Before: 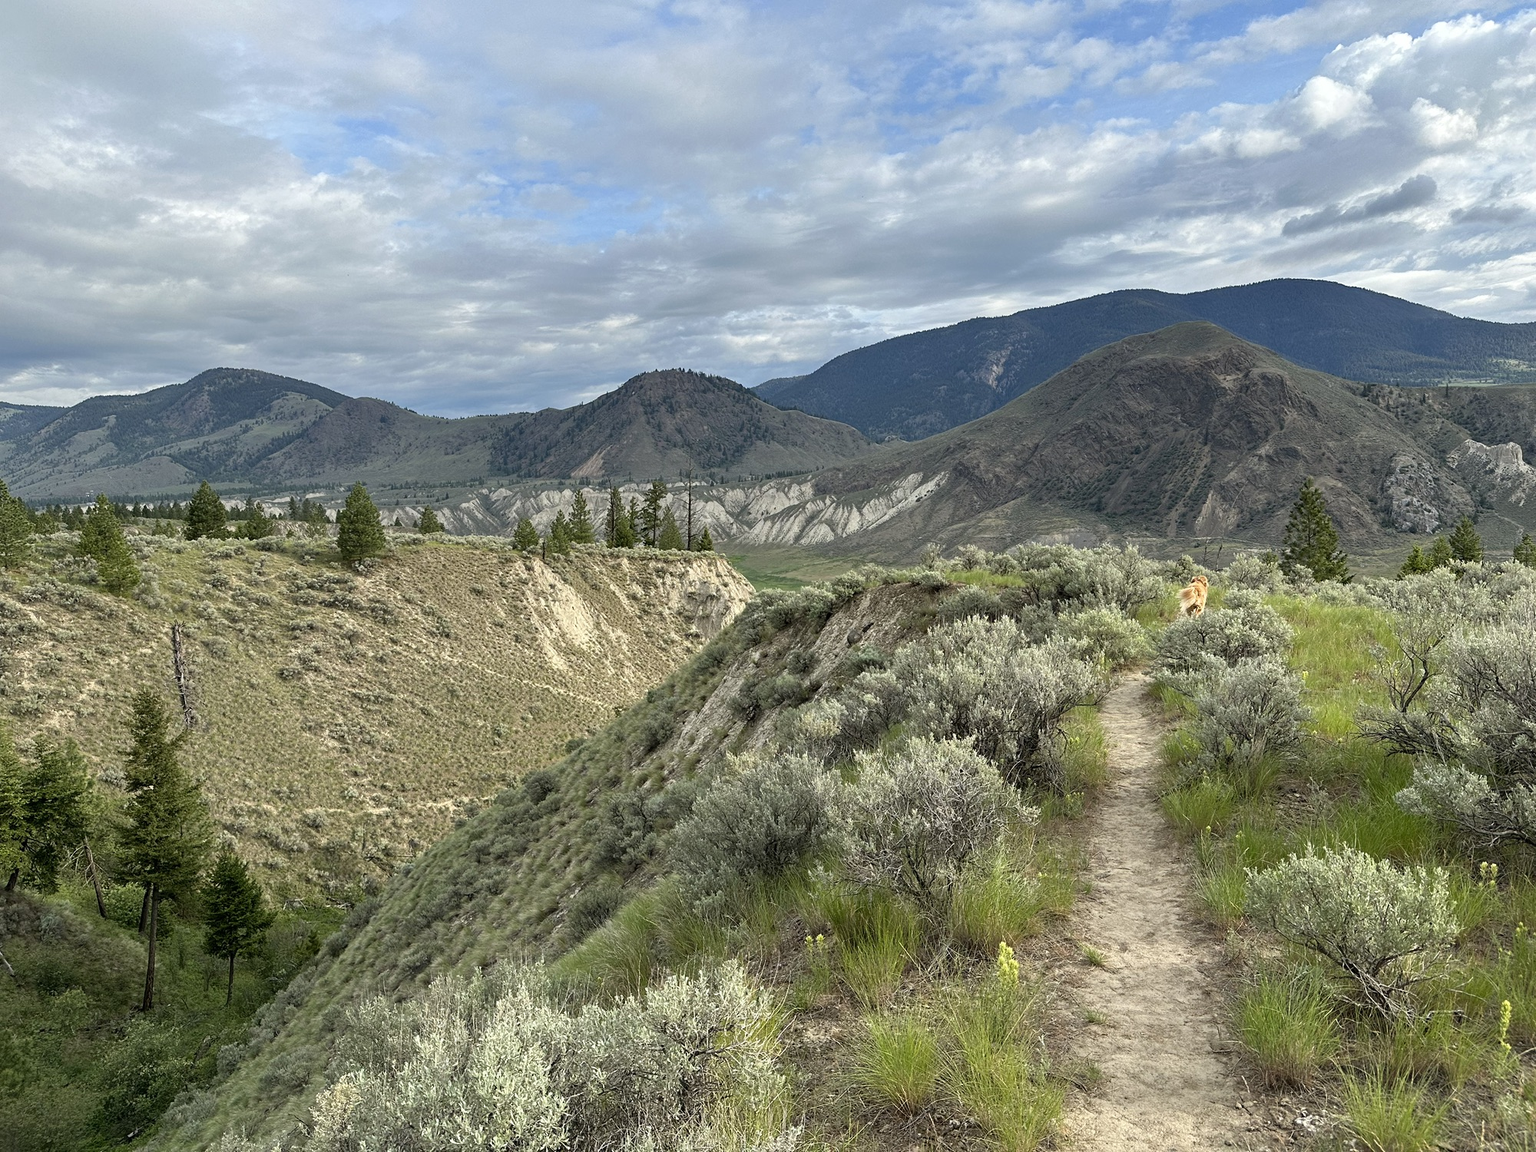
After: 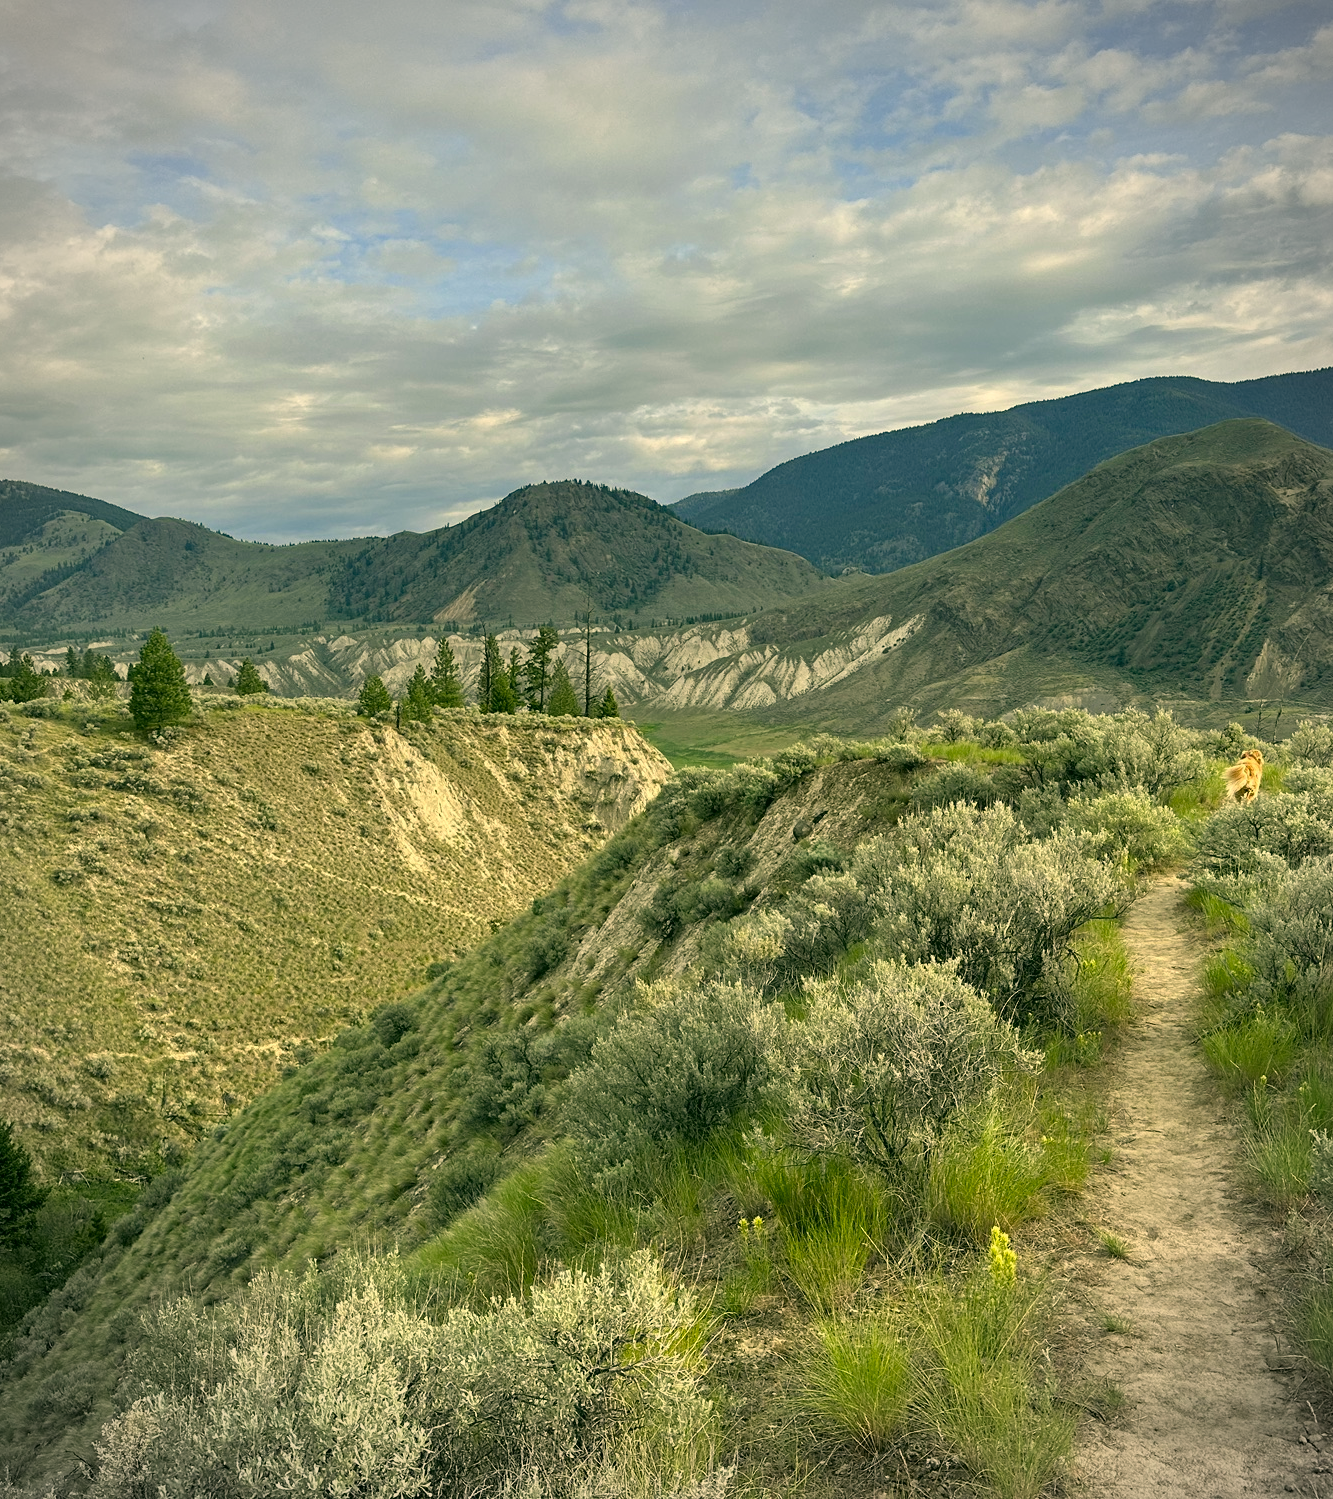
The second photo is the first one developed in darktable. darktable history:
color correction: highlights a* 5.3, highlights b* 24.26, shadows a* -15.58, shadows b* 4.02
crop and rotate: left 15.546%, right 17.787%
vignetting: on, module defaults
